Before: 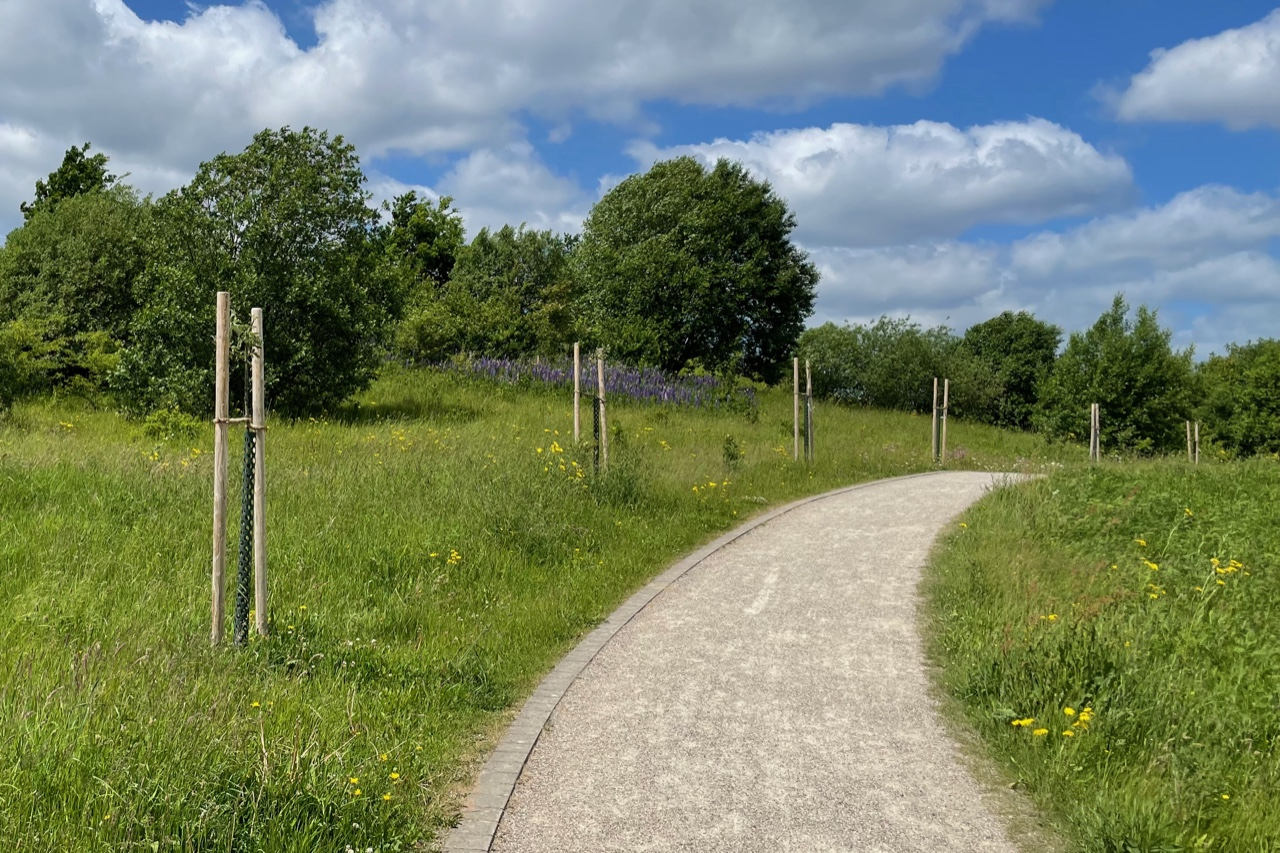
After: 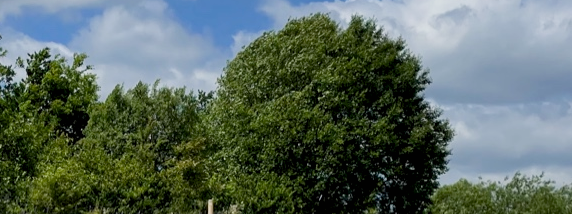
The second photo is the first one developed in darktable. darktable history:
sigmoid: contrast 1.22, skew 0.65
crop: left 28.64%, top 16.832%, right 26.637%, bottom 58.055%
